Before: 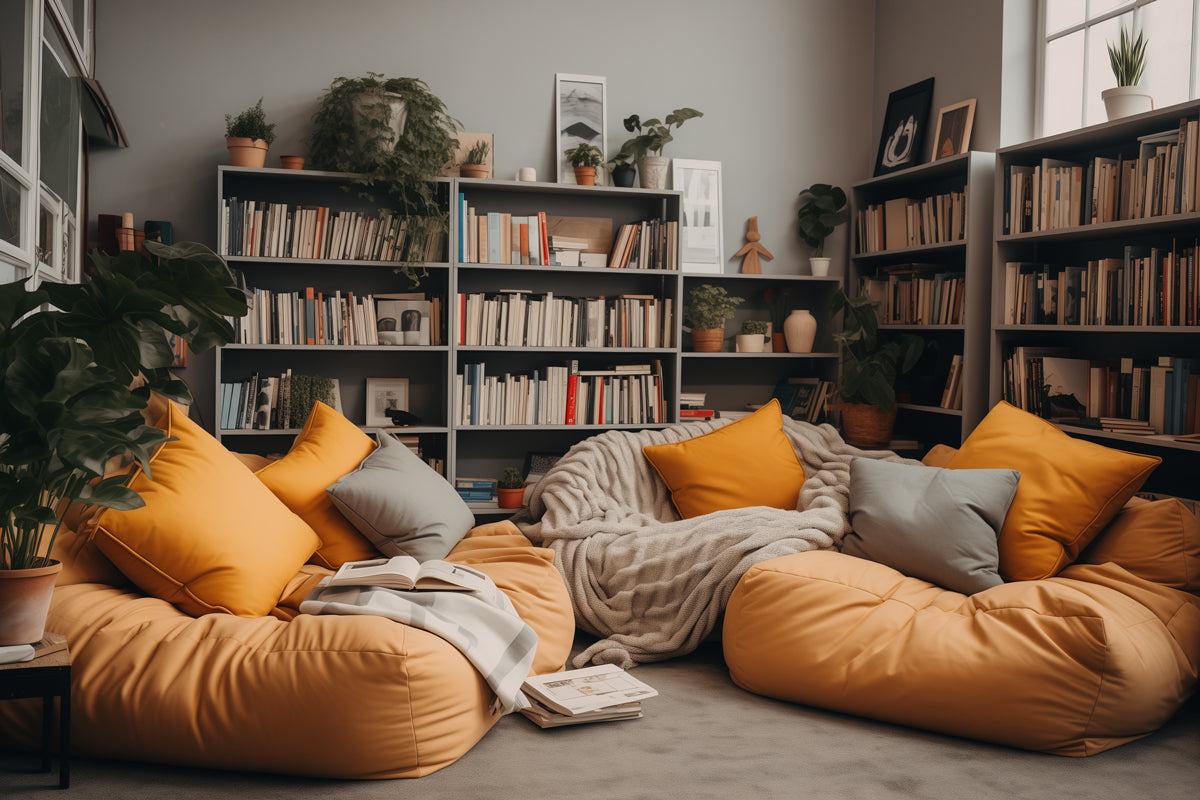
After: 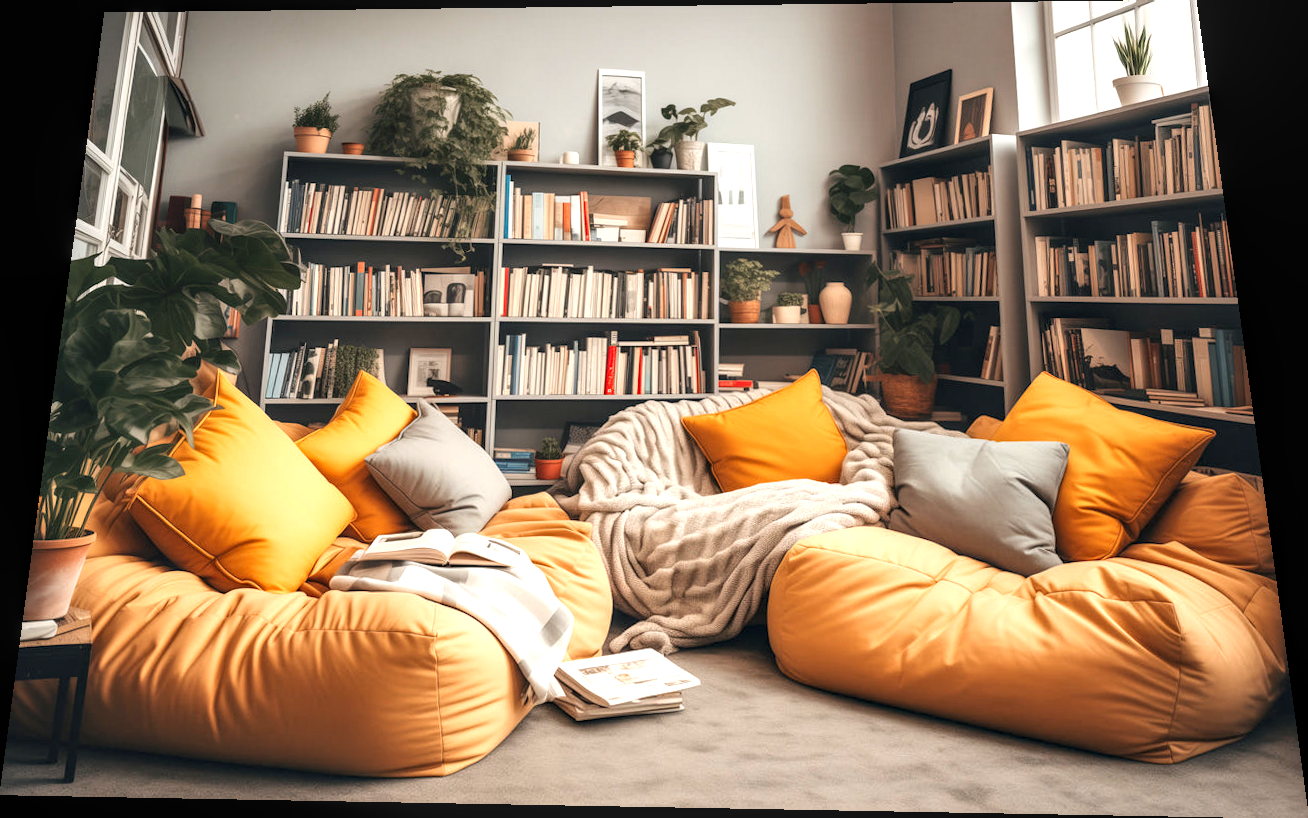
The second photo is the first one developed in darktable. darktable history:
exposure: exposure 1.16 EV, compensate exposure bias true, compensate highlight preservation false
local contrast: on, module defaults
rotate and perspective: rotation 0.128°, lens shift (vertical) -0.181, lens shift (horizontal) -0.044, shear 0.001, automatic cropping off
base curve: curves: ch0 [(0, 0) (0.472, 0.508) (1, 1)]
